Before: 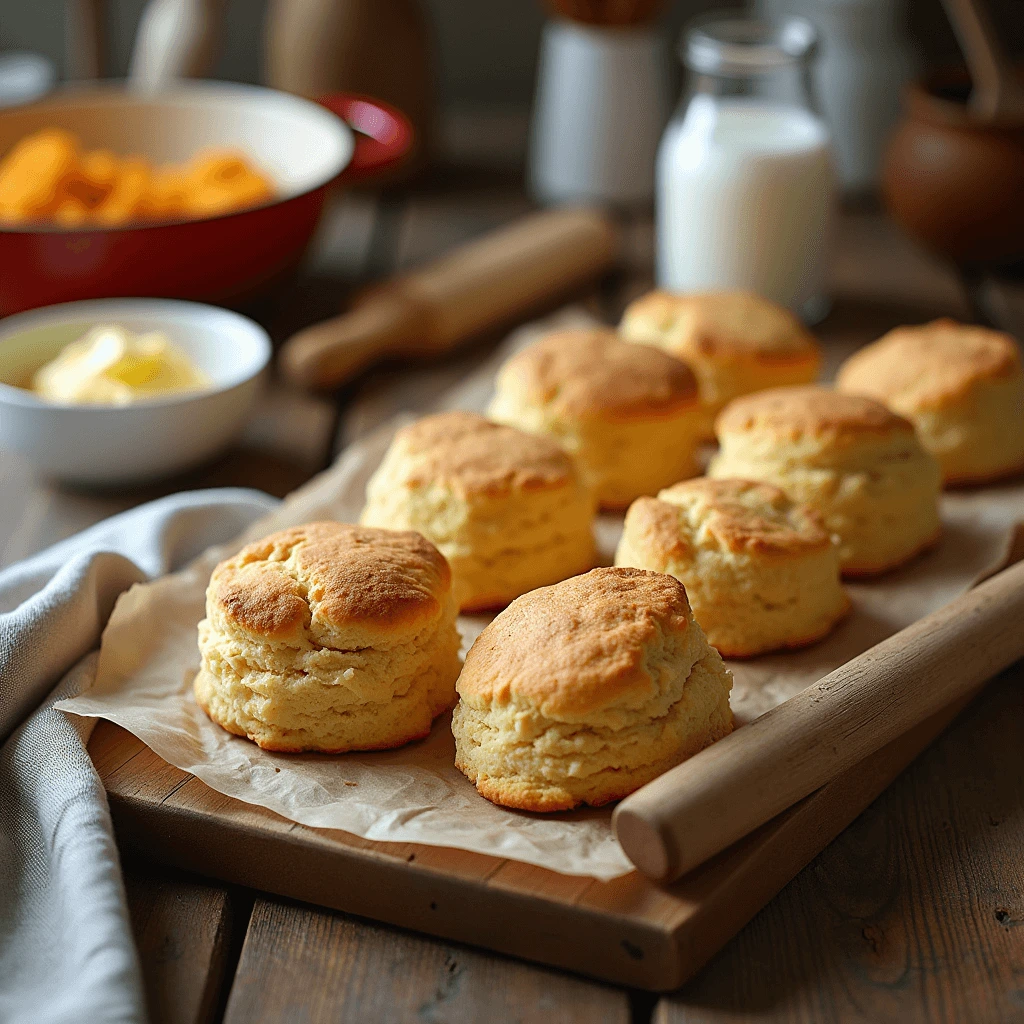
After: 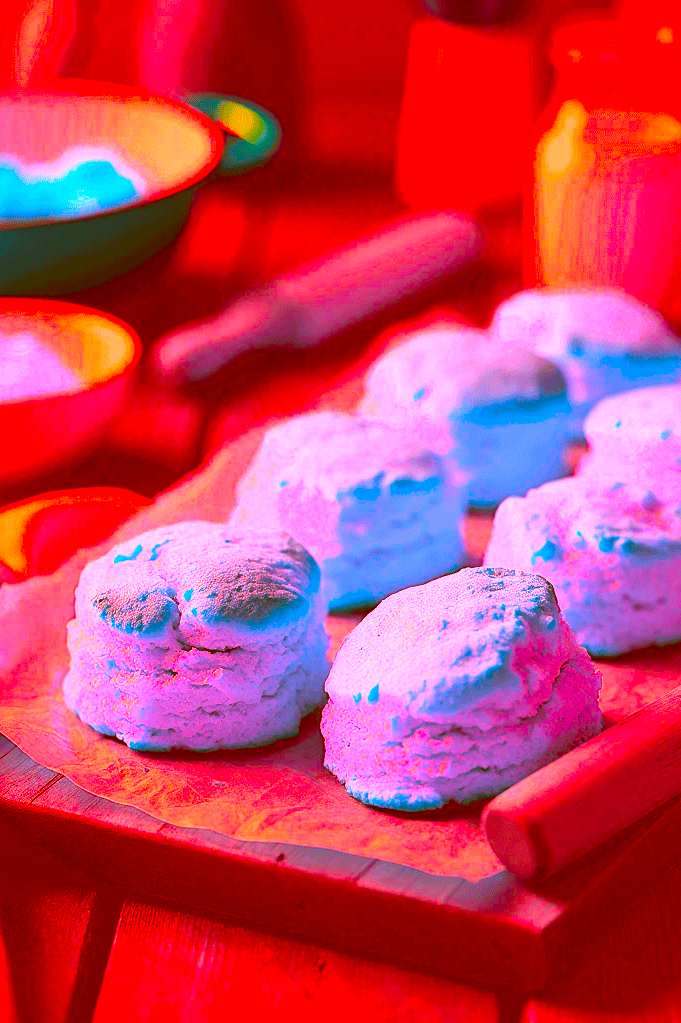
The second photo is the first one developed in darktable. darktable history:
crop and rotate: left 12.852%, right 20.574%
color correction: highlights a* -39.5, highlights b* -39.22, shadows a* -39.75, shadows b* -39.28, saturation -2.97
exposure: black level correction 0.001, exposure 0.964 EV, compensate exposure bias true, compensate highlight preservation false
